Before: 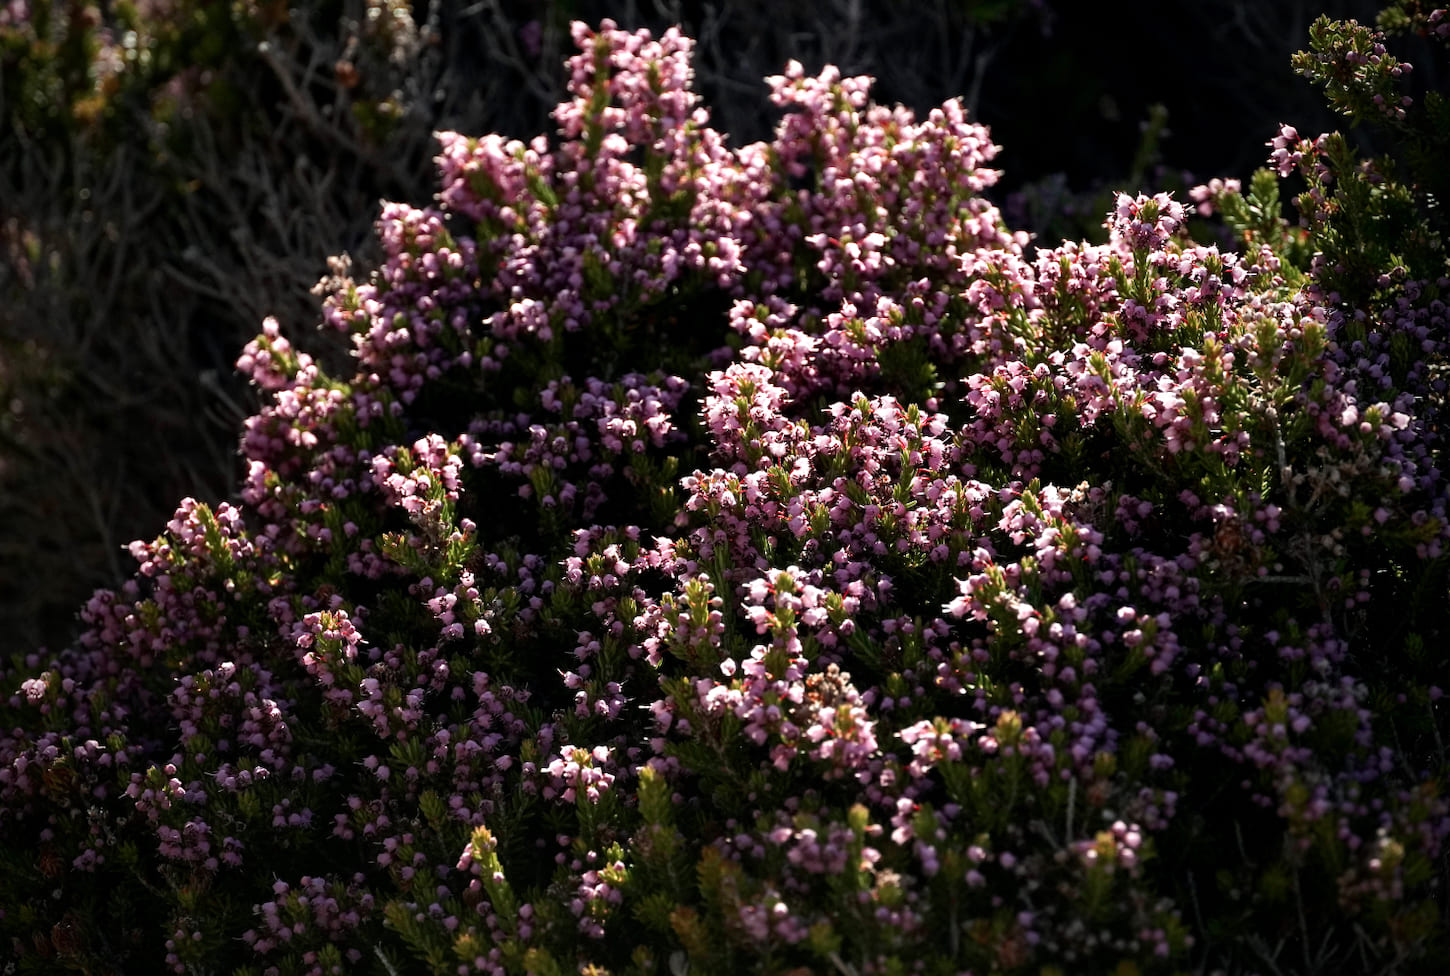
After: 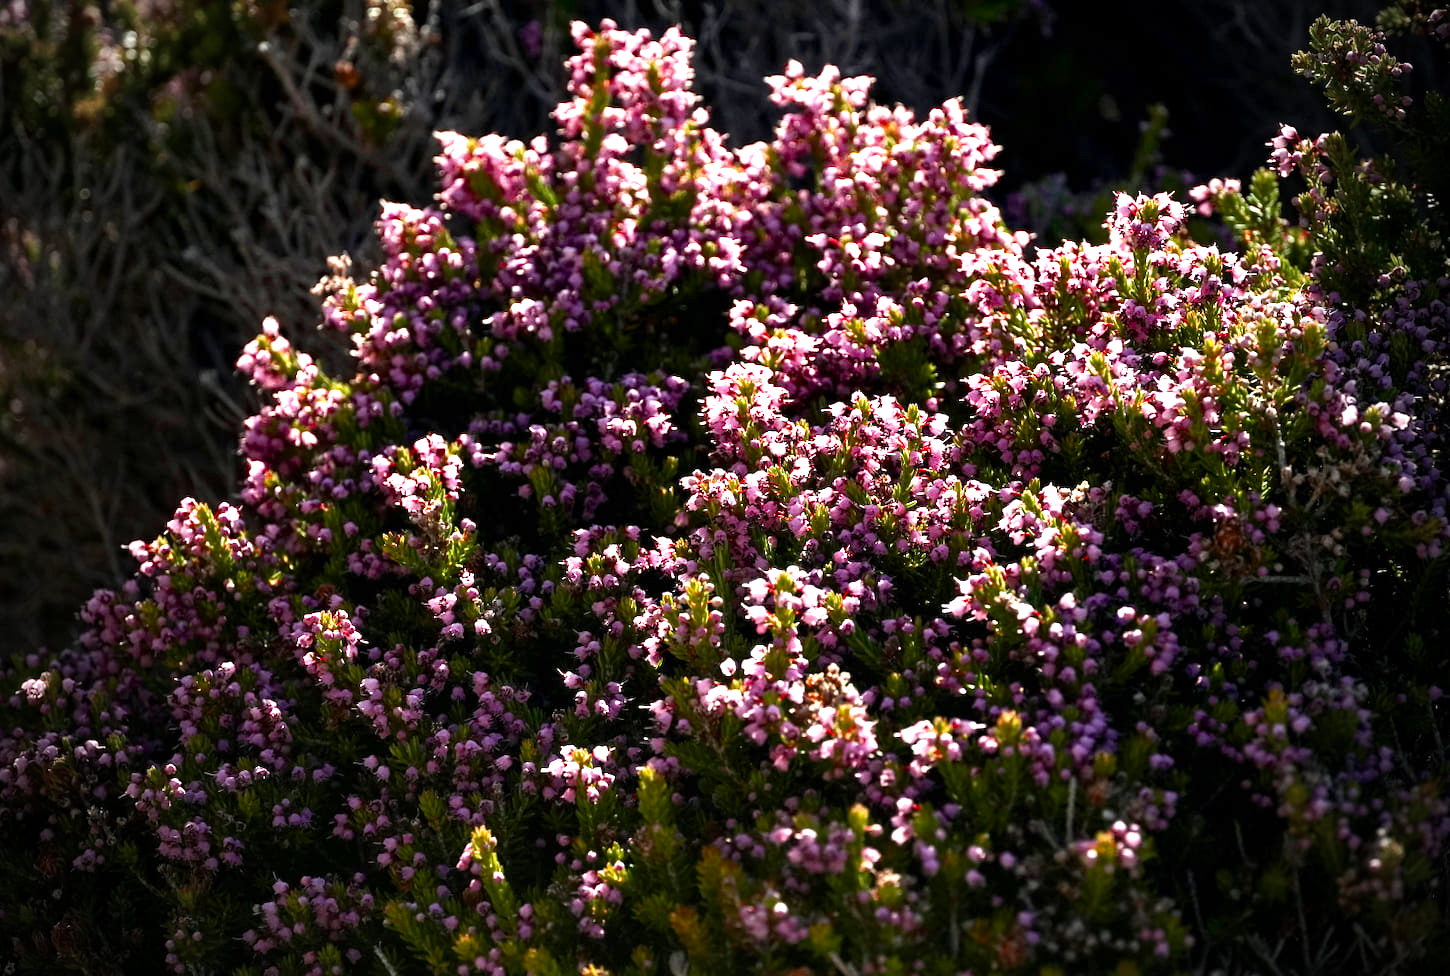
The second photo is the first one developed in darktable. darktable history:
color balance rgb: linear chroma grading › shadows 16%, perceptual saturation grading › global saturation 8%, perceptual saturation grading › shadows 4%, perceptual brilliance grading › global brilliance 2%, perceptual brilliance grading › highlights 8%, perceptual brilliance grading › shadows -4%, global vibrance 16%, saturation formula JzAzBz (2021)
exposure: exposure 0.766 EV, compensate highlight preservation false
vignetting: fall-off start 74.49%, fall-off radius 65.9%, brightness -0.628, saturation -0.68
tone equalizer: on, module defaults
